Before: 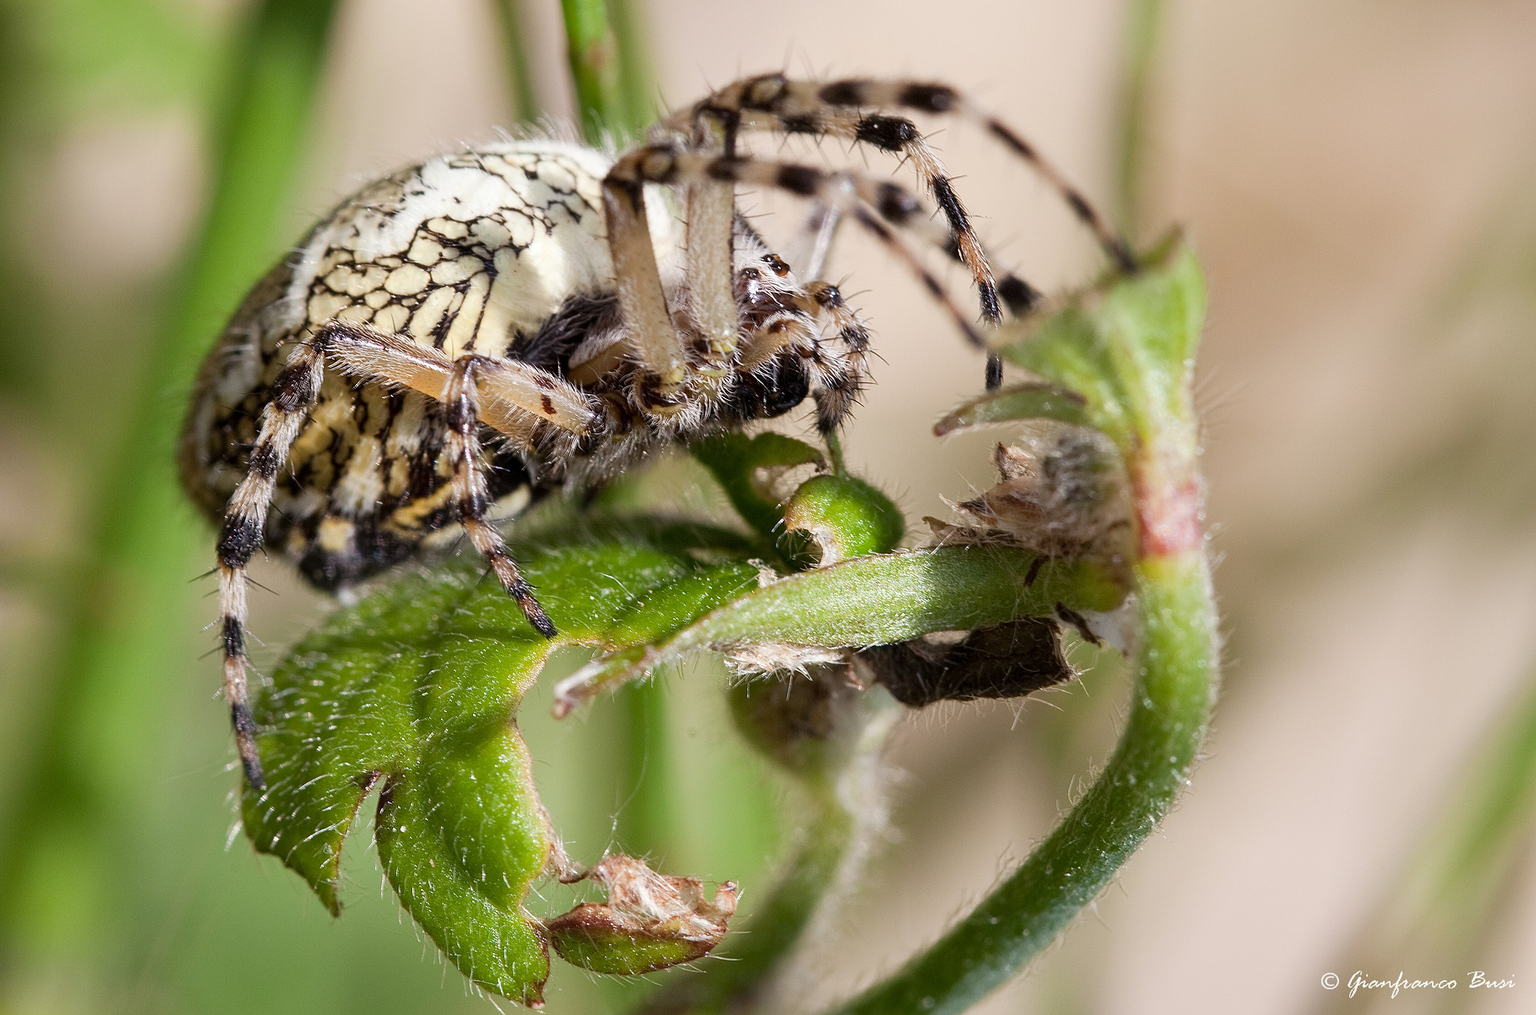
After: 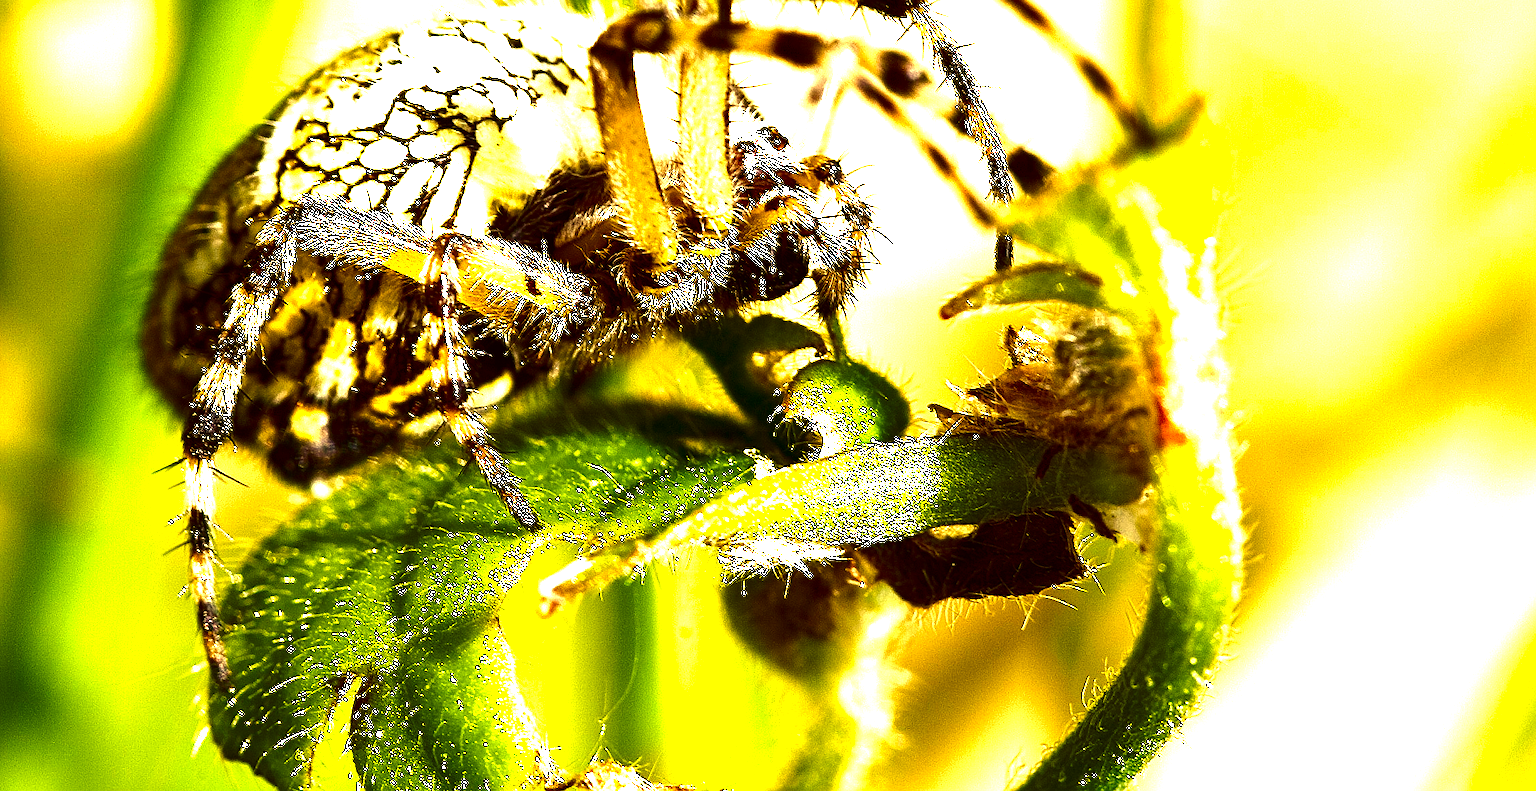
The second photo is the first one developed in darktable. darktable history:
tone curve: curves: ch0 [(0, 0) (0.003, 0.003) (0.011, 0.011) (0.025, 0.025) (0.044, 0.044) (0.069, 0.068) (0.1, 0.098) (0.136, 0.134) (0.177, 0.175) (0.224, 0.221) (0.277, 0.273) (0.335, 0.331) (0.399, 0.394) (0.468, 0.462) (0.543, 0.543) (0.623, 0.623) (0.709, 0.709) (0.801, 0.801) (0.898, 0.898) (1, 1)], color space Lab, linked channels, preserve colors none
color balance rgb: highlights gain › chroma 7.913%, highlights gain › hue 83.93°, linear chroma grading › global chroma 8.02%, perceptual saturation grading › global saturation 20%, perceptual saturation grading › highlights -14.404%, perceptual saturation grading › shadows 50.149%, perceptual brilliance grading › global brilliance 30.402%, perceptual brilliance grading › highlights 12.47%, perceptual brilliance grading › mid-tones 23.496%, global vibrance 41.436%
contrast brightness saturation: brightness -0.505
exposure: exposure 0.373 EV, compensate highlight preservation false
color correction: highlights a* 0.159, highlights b* 29.7, shadows a* -0.263, shadows b* 21.19
sharpen: on, module defaults
crop and rotate: left 2.908%, top 13.356%, right 2.464%, bottom 12.842%
